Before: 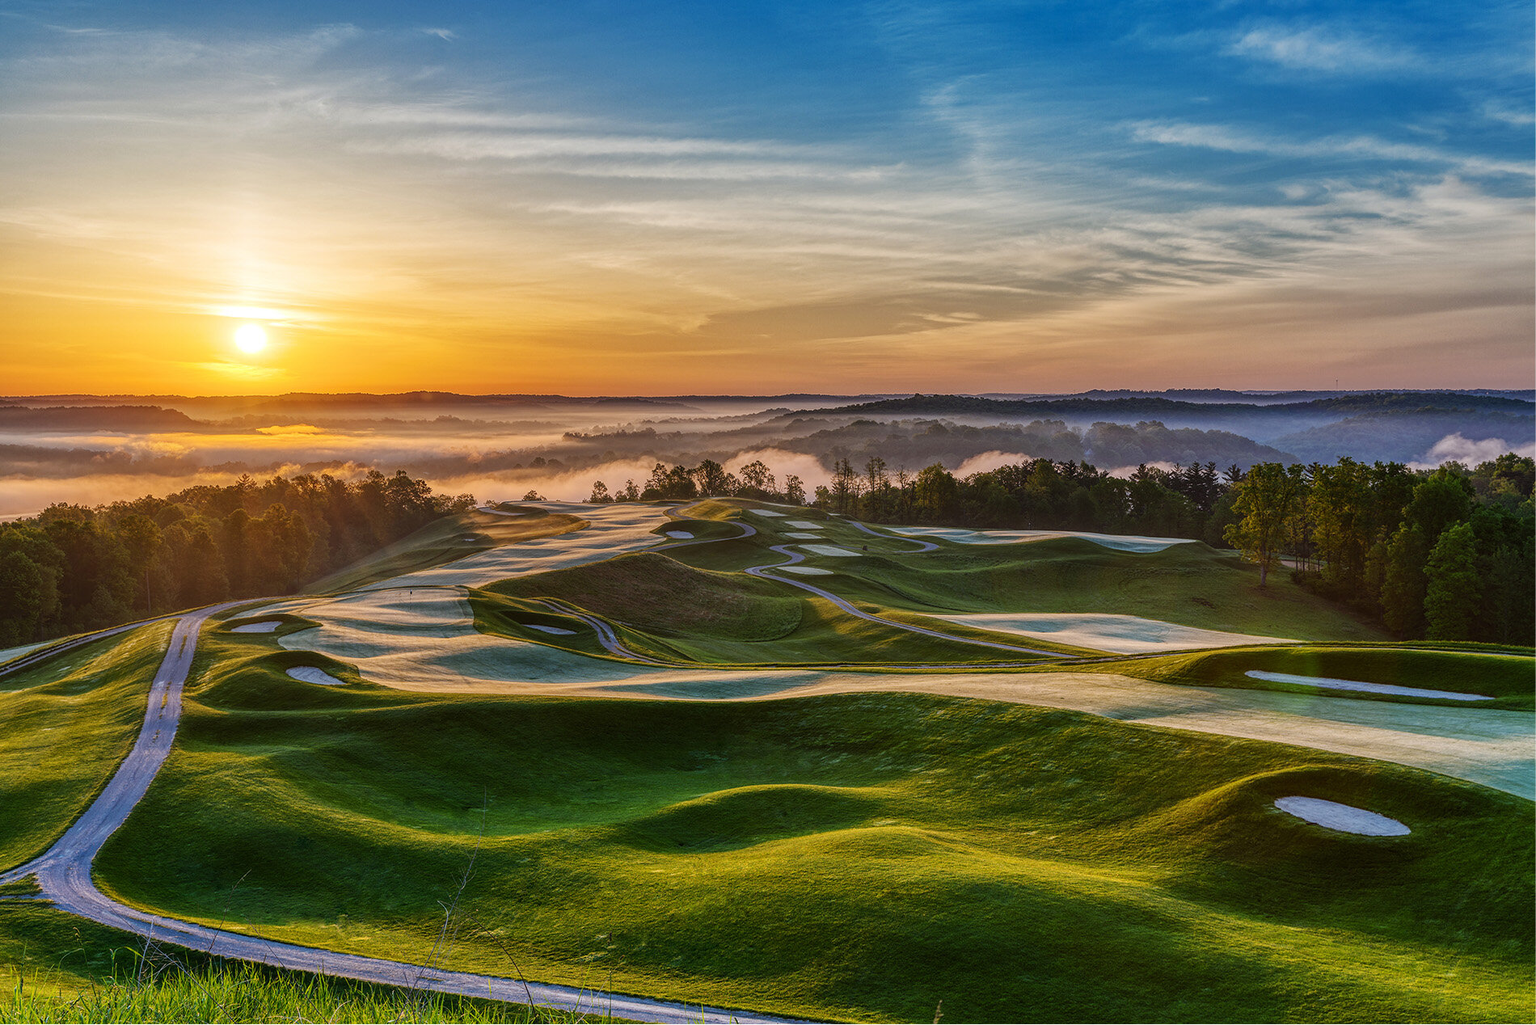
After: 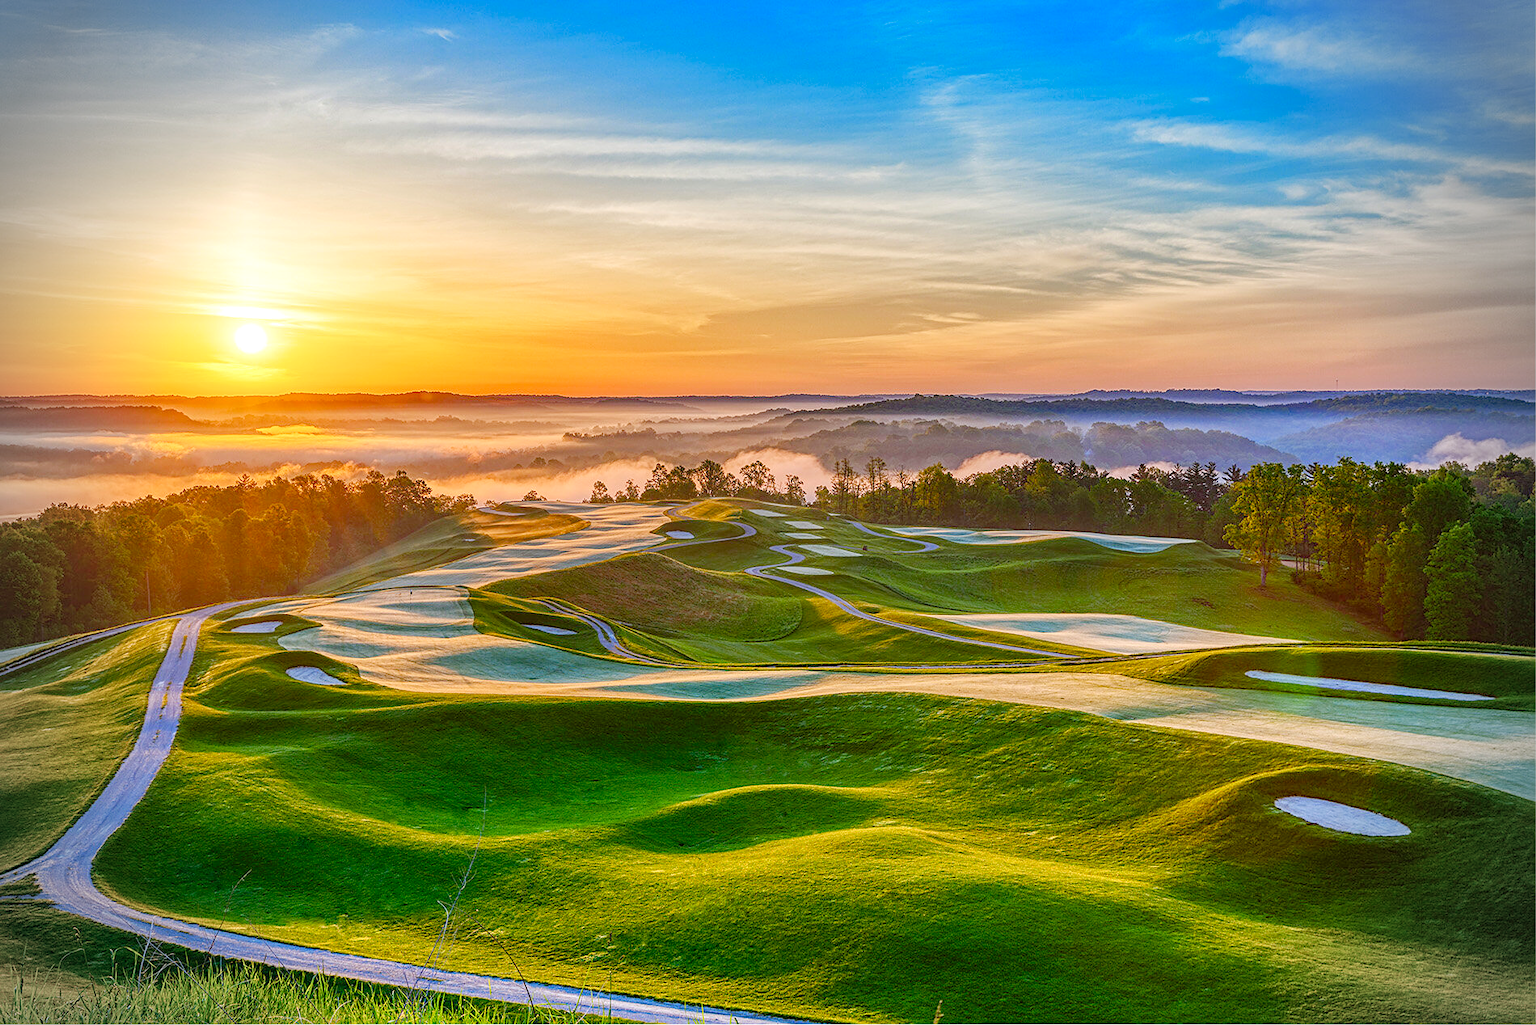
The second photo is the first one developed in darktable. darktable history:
sharpen: radius 2.529, amount 0.323
levels: levels [0, 0.397, 0.955]
color balance rgb: perceptual saturation grading › global saturation 20%, perceptual saturation grading › highlights -25%, perceptual saturation grading › shadows 25%
vignetting: fall-off radius 31.48%, brightness -0.472
